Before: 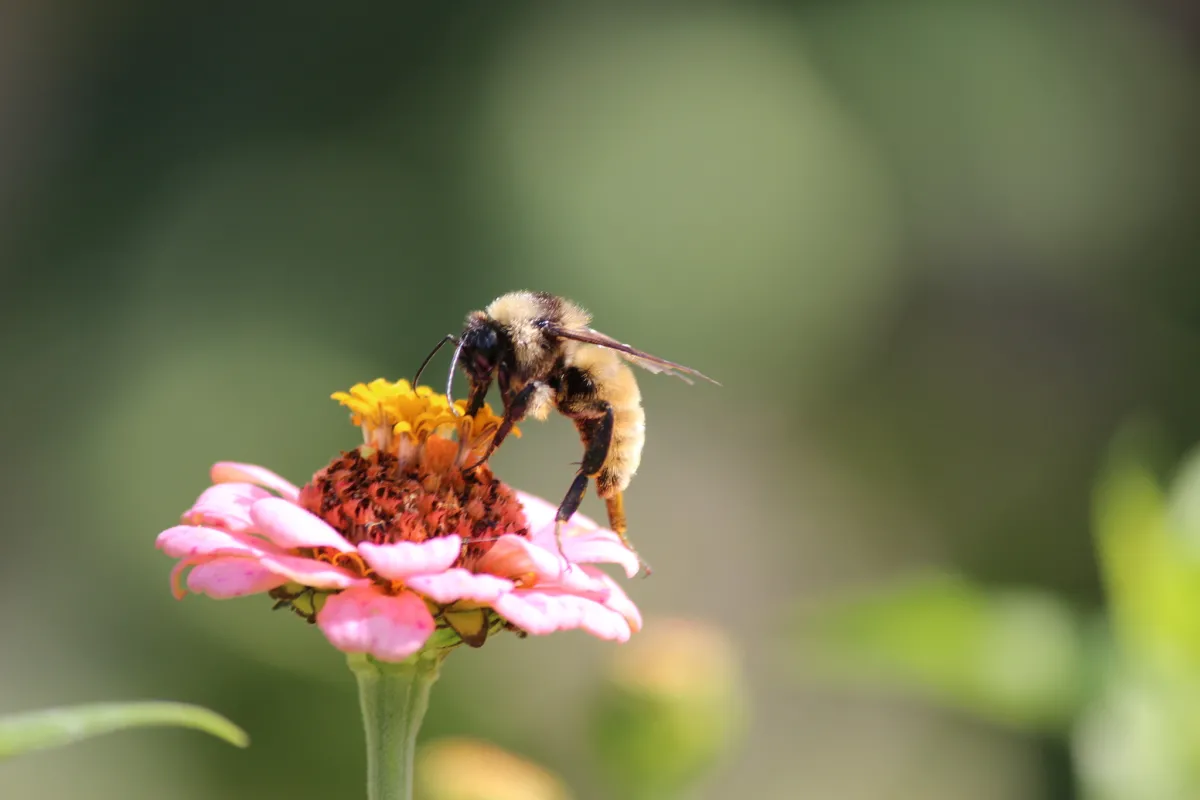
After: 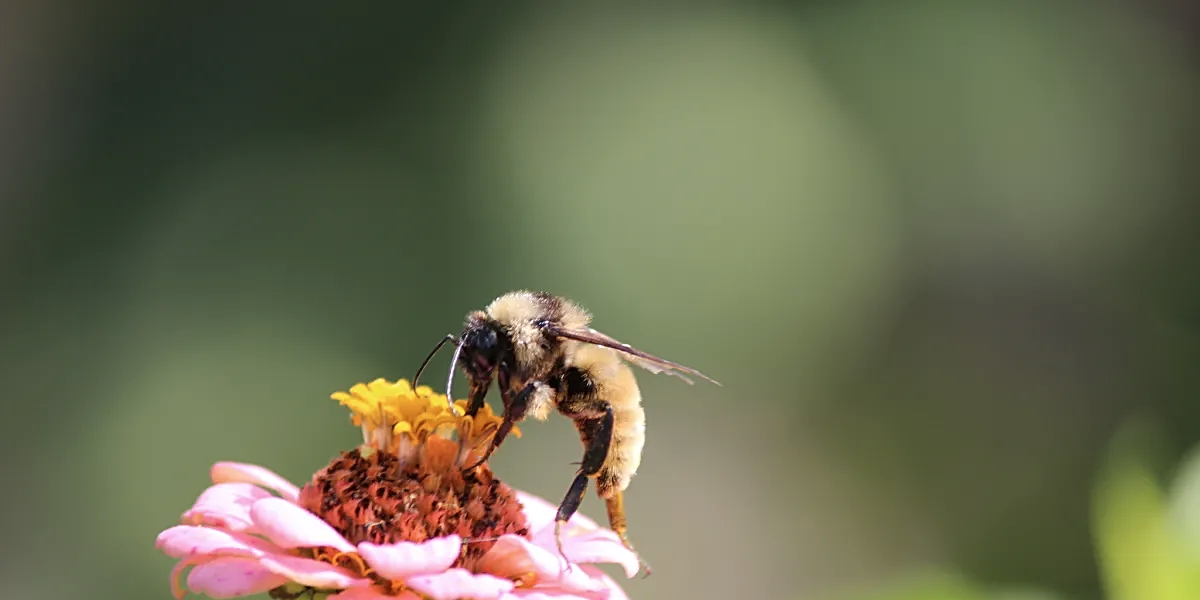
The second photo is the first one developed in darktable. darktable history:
contrast brightness saturation: saturation -0.1
sharpen: on, module defaults
crop: bottom 24.967%
